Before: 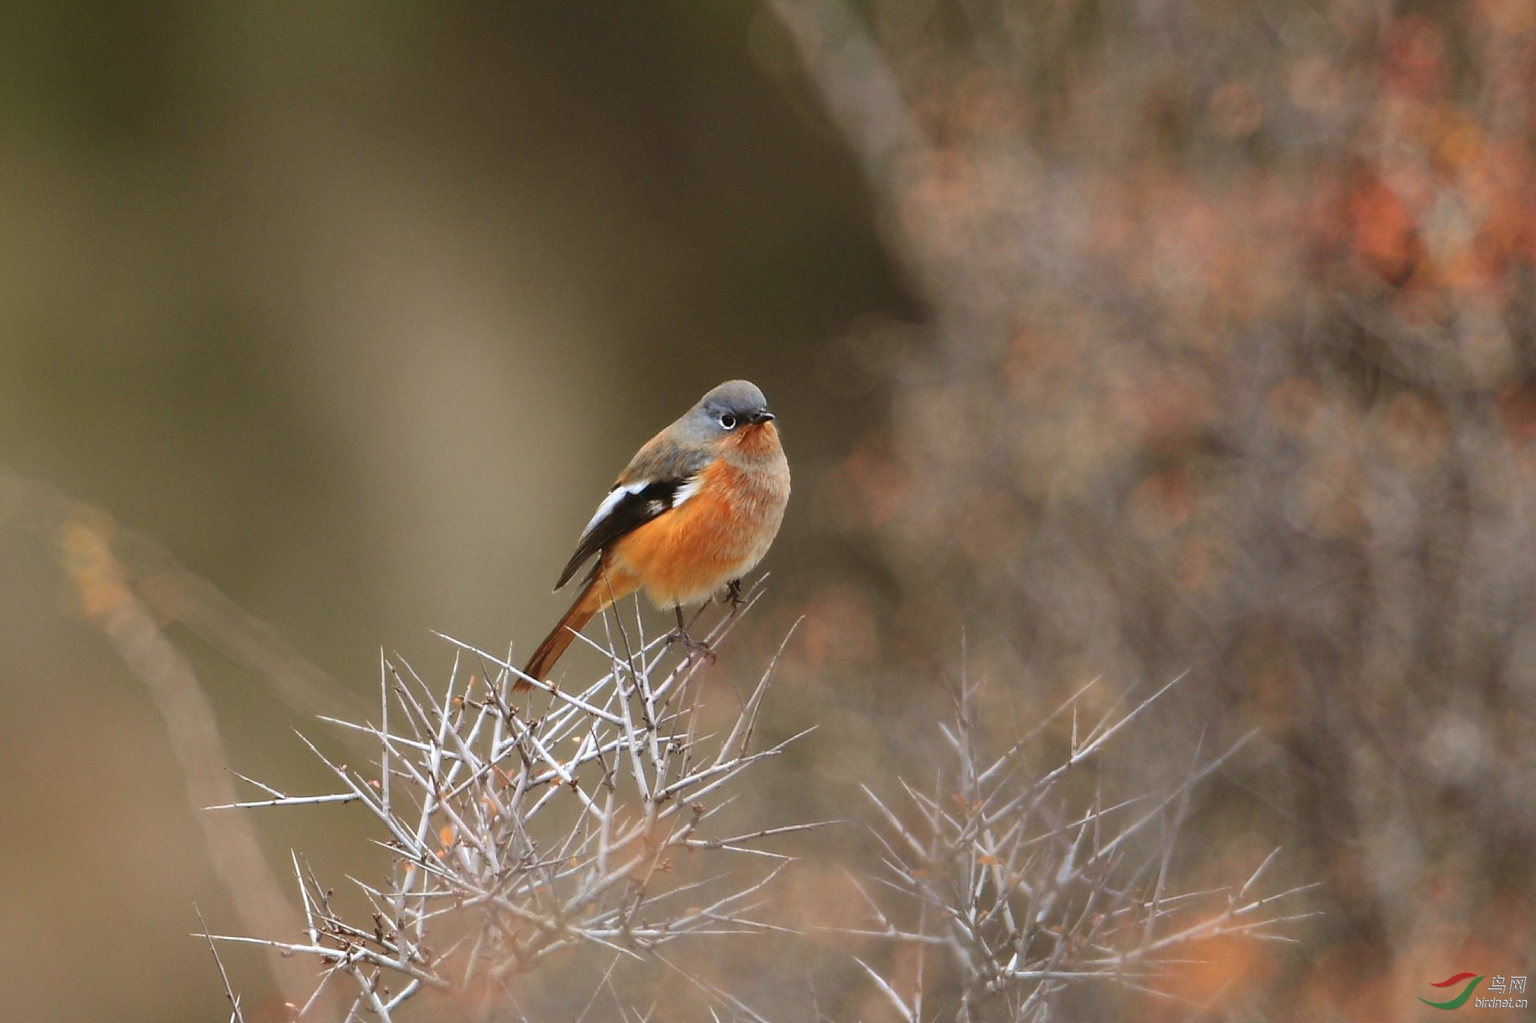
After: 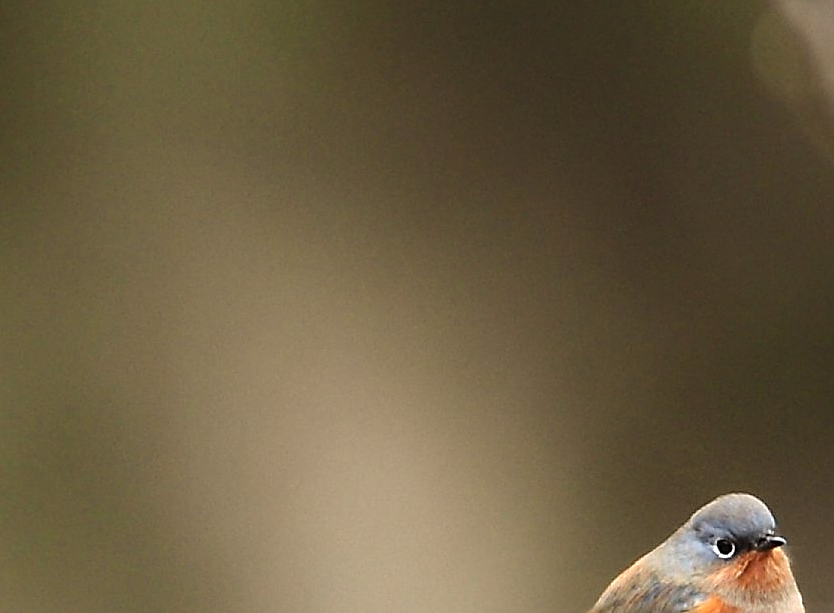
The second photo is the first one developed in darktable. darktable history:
crop and rotate: left 11.194%, top 0.116%, right 47.082%, bottom 53.814%
shadows and highlights: radius 337.07, shadows 28.55, soften with gaussian
sharpen: radius 1.934
tone equalizer: -8 EV -0.738 EV, -7 EV -0.724 EV, -6 EV -0.593 EV, -5 EV -0.39 EV, -3 EV 0.372 EV, -2 EV 0.6 EV, -1 EV 0.682 EV, +0 EV 0.722 EV
